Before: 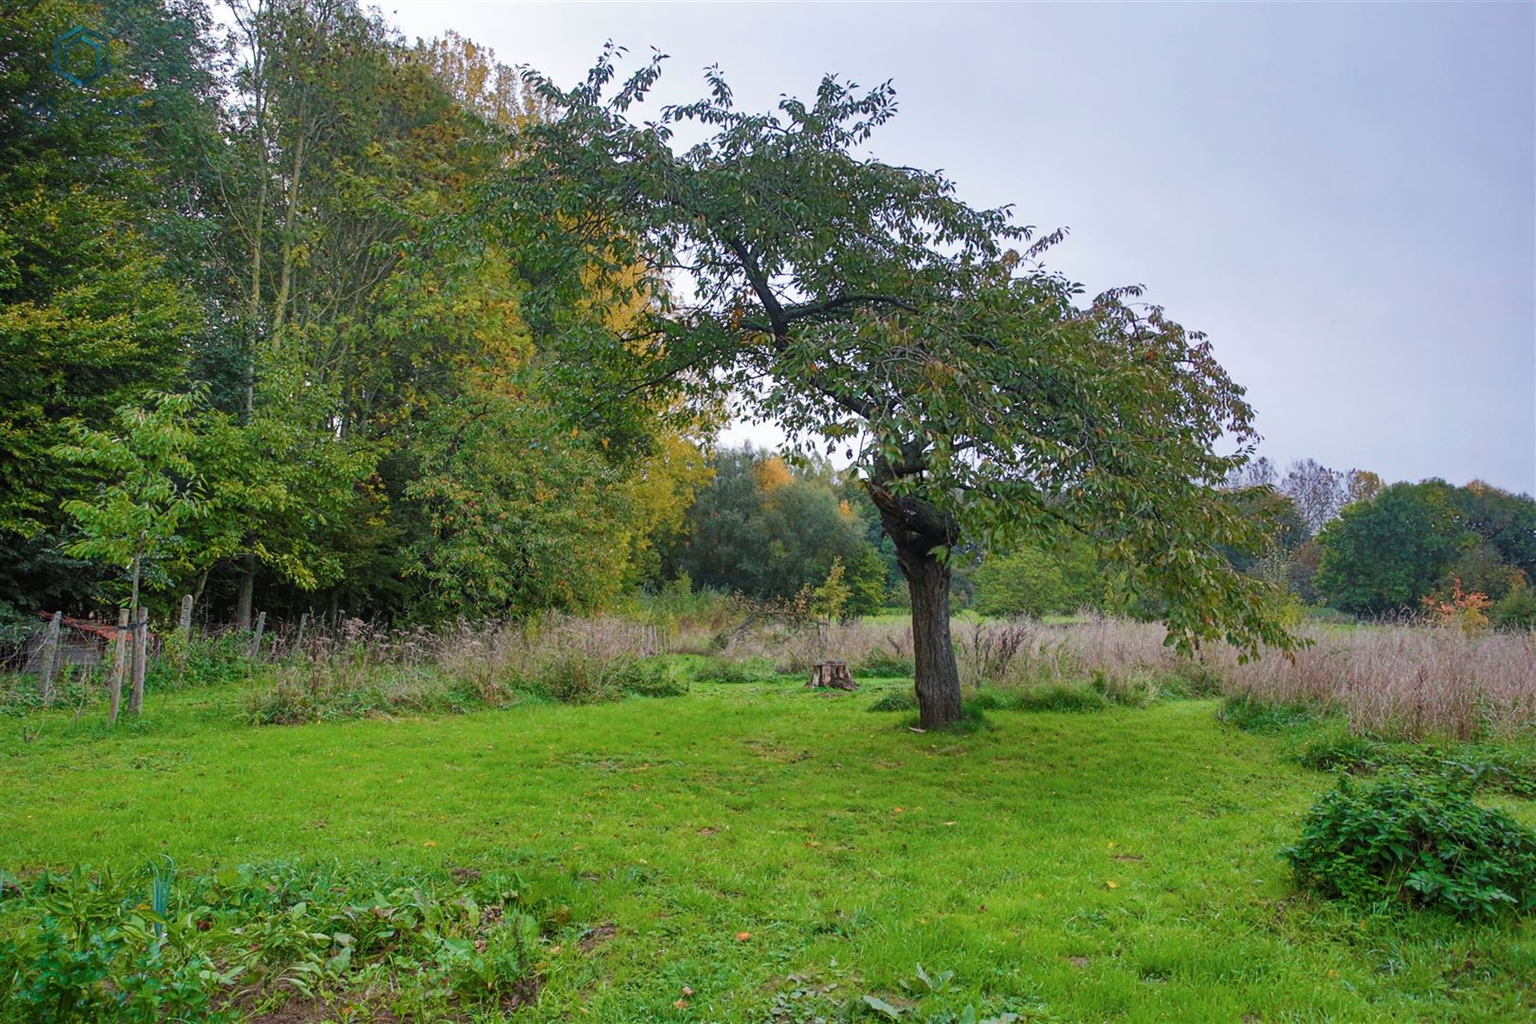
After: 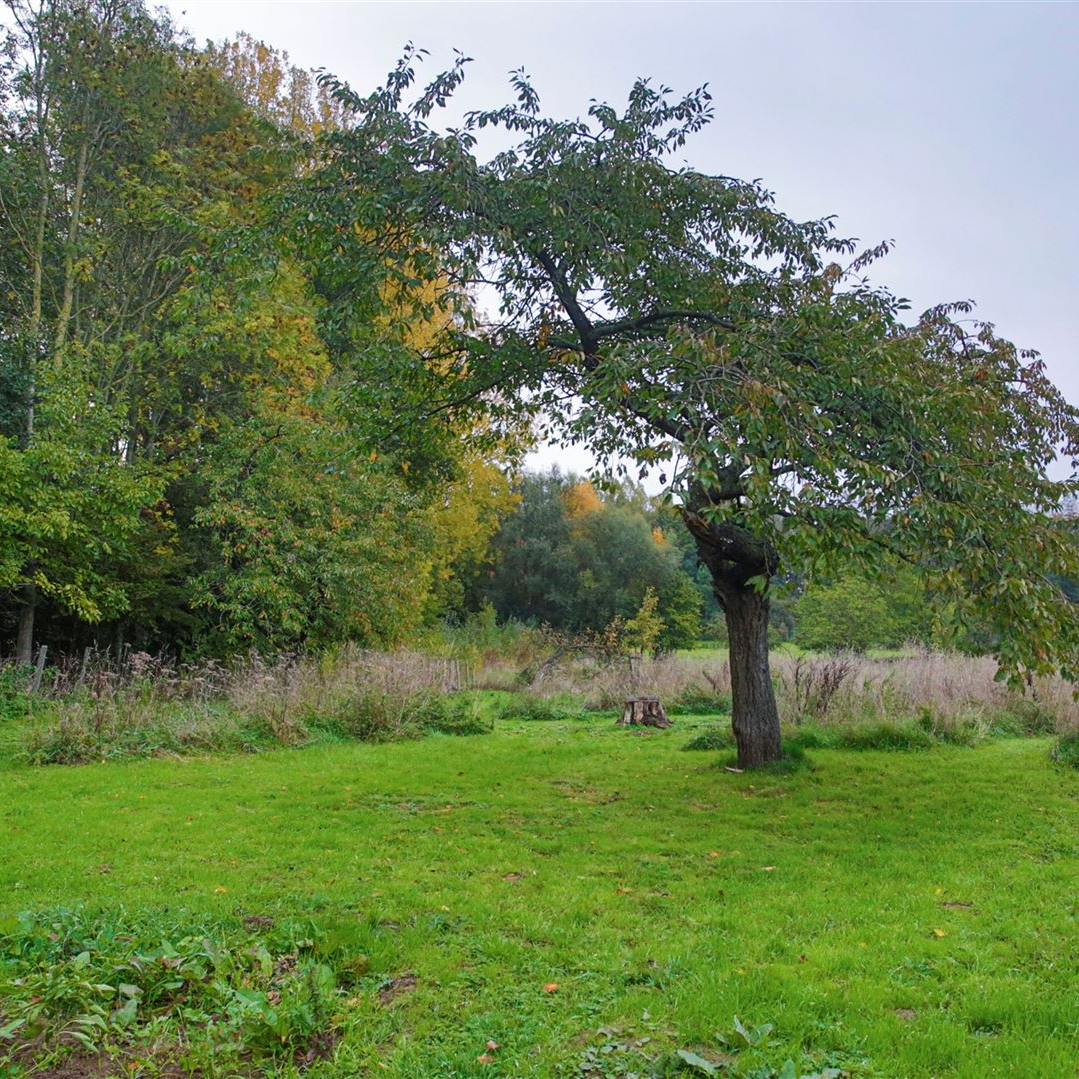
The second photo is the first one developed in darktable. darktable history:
crop and rotate: left 14.401%, right 18.964%
